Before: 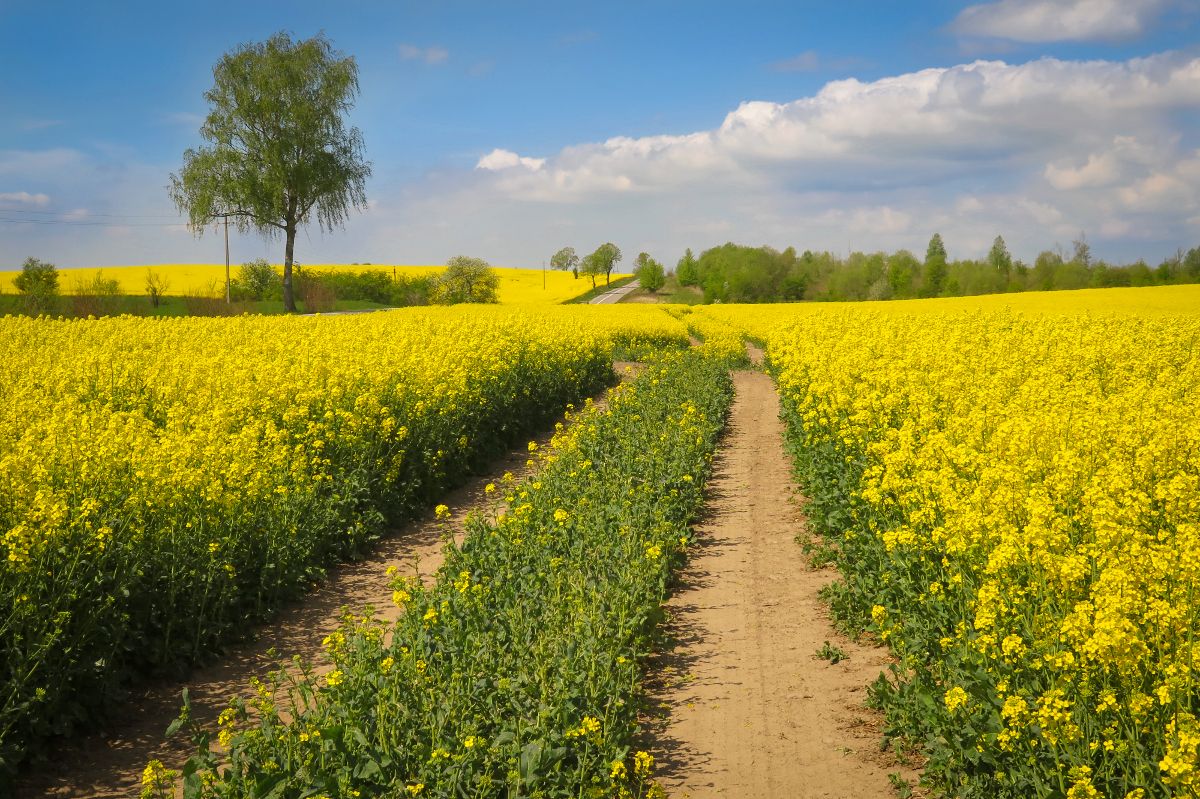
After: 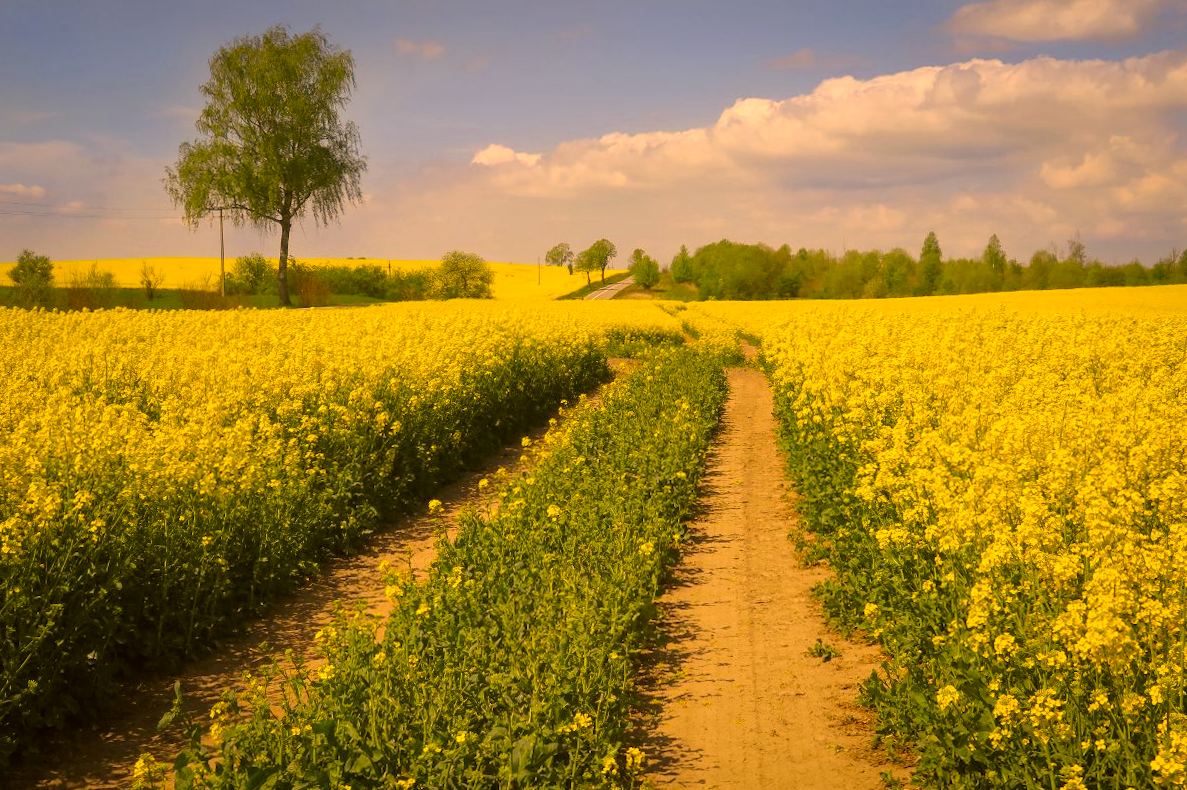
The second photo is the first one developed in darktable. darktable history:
color correction: highlights a* 18.71, highlights b* 35.56, shadows a* 1.63, shadows b* 6.36, saturation 1.02
crop and rotate: angle -0.387°
